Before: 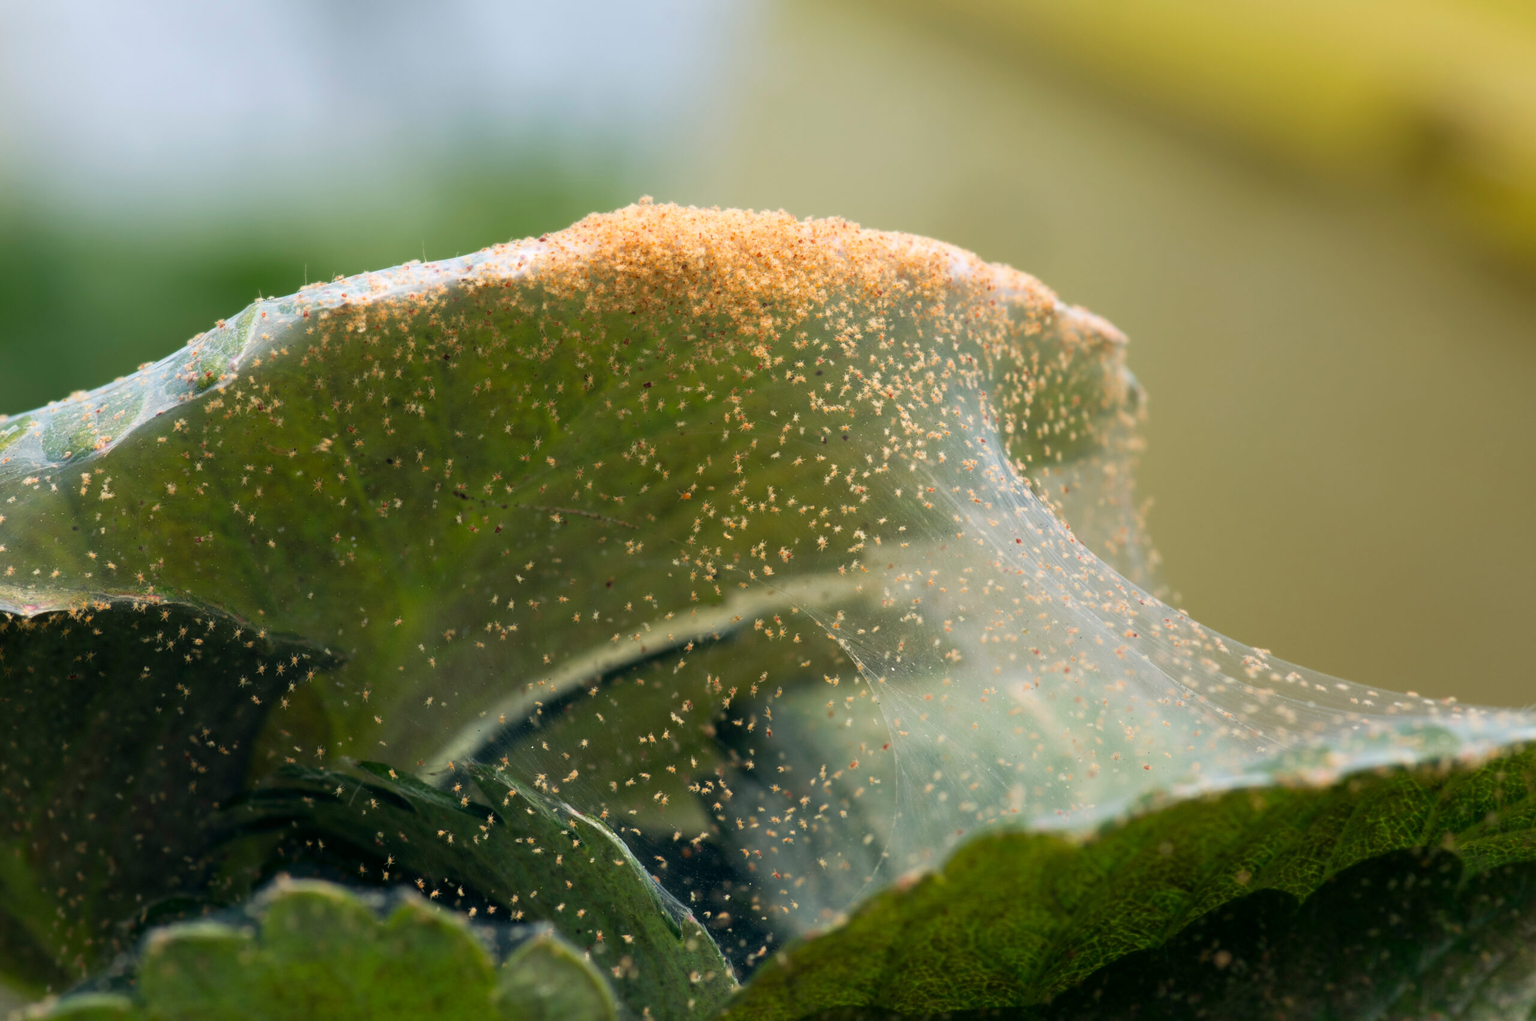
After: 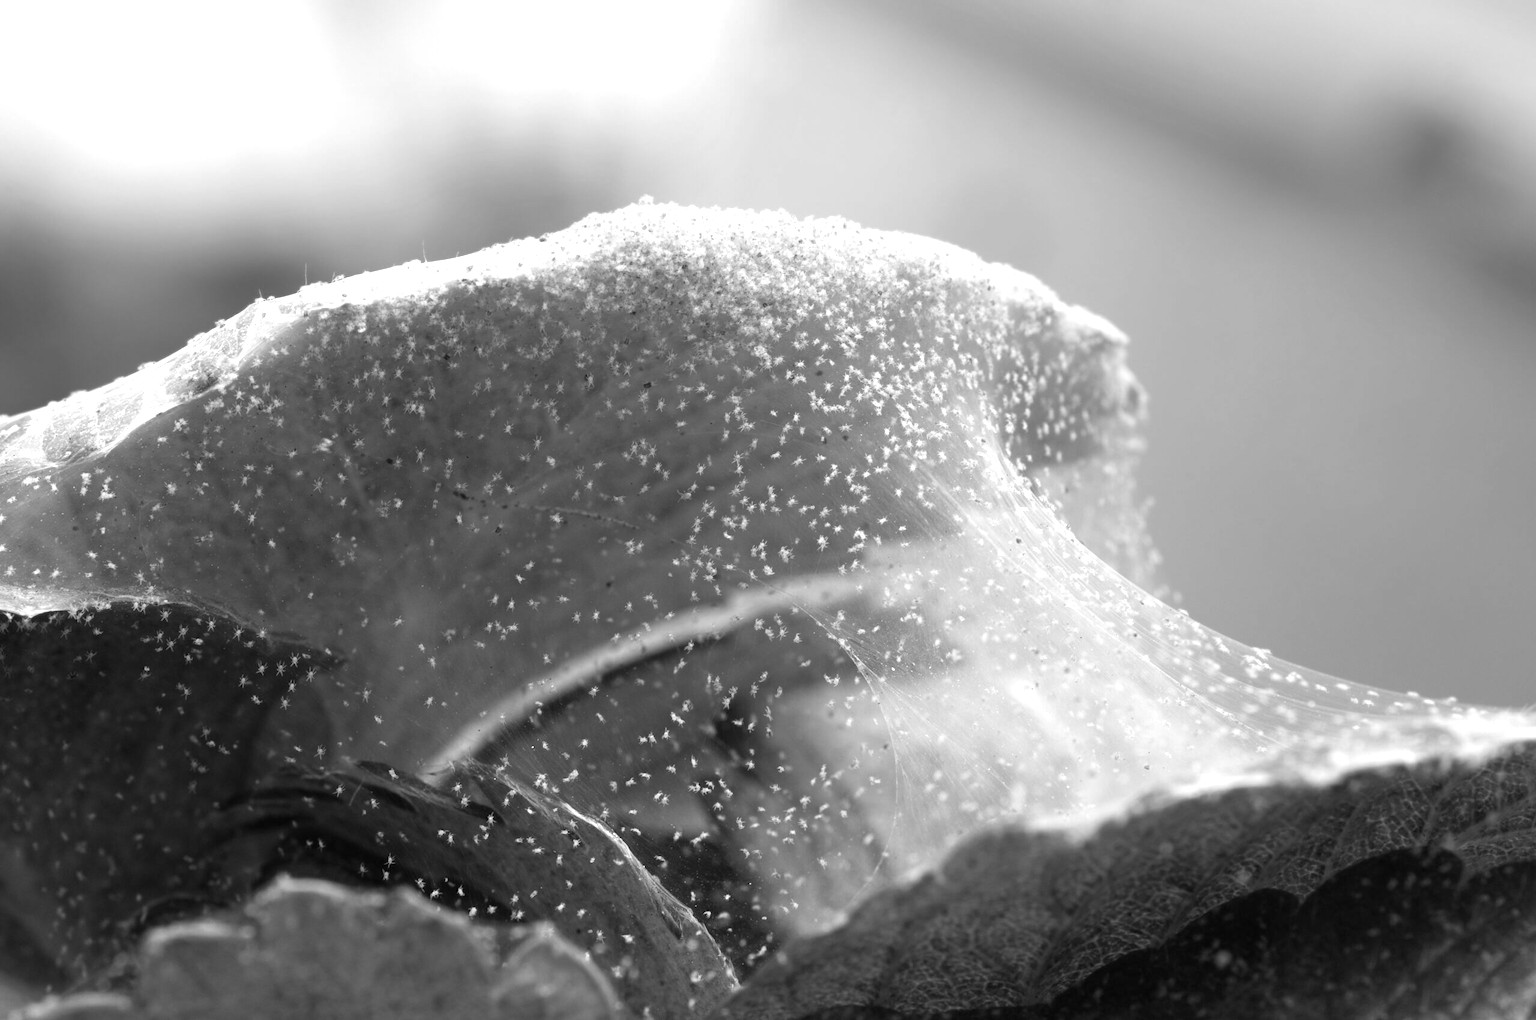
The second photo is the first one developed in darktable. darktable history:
local contrast: mode bilateral grid, contrast 100, coarseness 100, detail 94%, midtone range 0.2
color calibration: output gray [0.22, 0.42, 0.37, 0], gray › normalize channels true, illuminant same as pipeline (D50), adaptation XYZ, x 0.346, y 0.359, gamut compression 0
exposure: exposure 1 EV, compensate highlight preservation false
